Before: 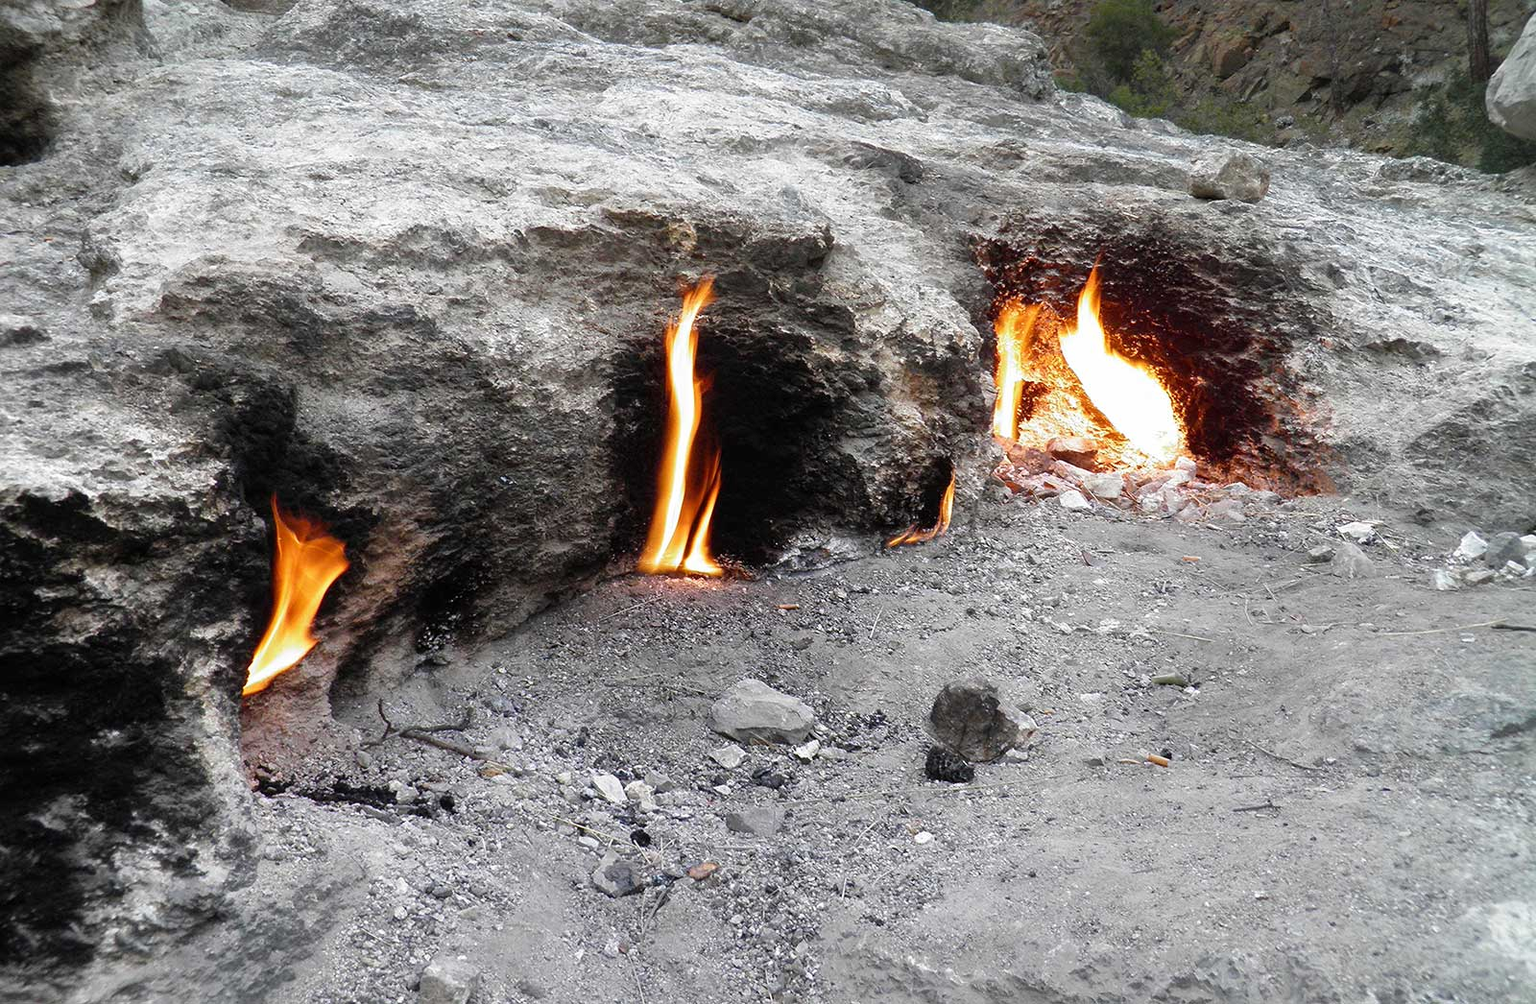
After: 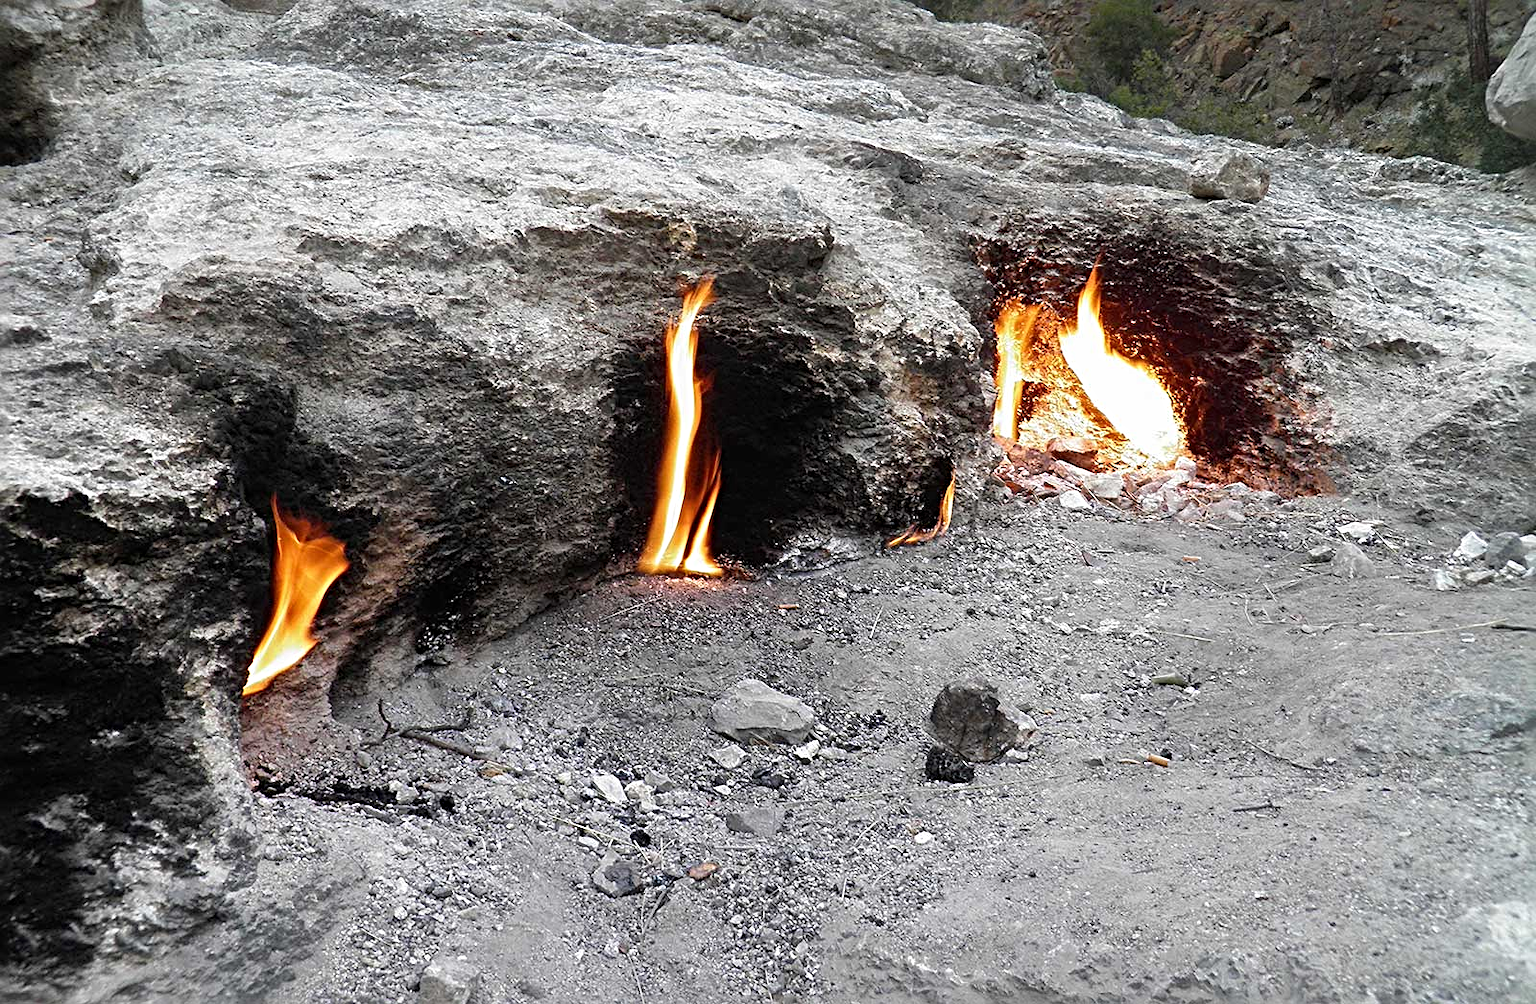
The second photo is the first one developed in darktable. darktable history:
sharpen: radius 3.977
